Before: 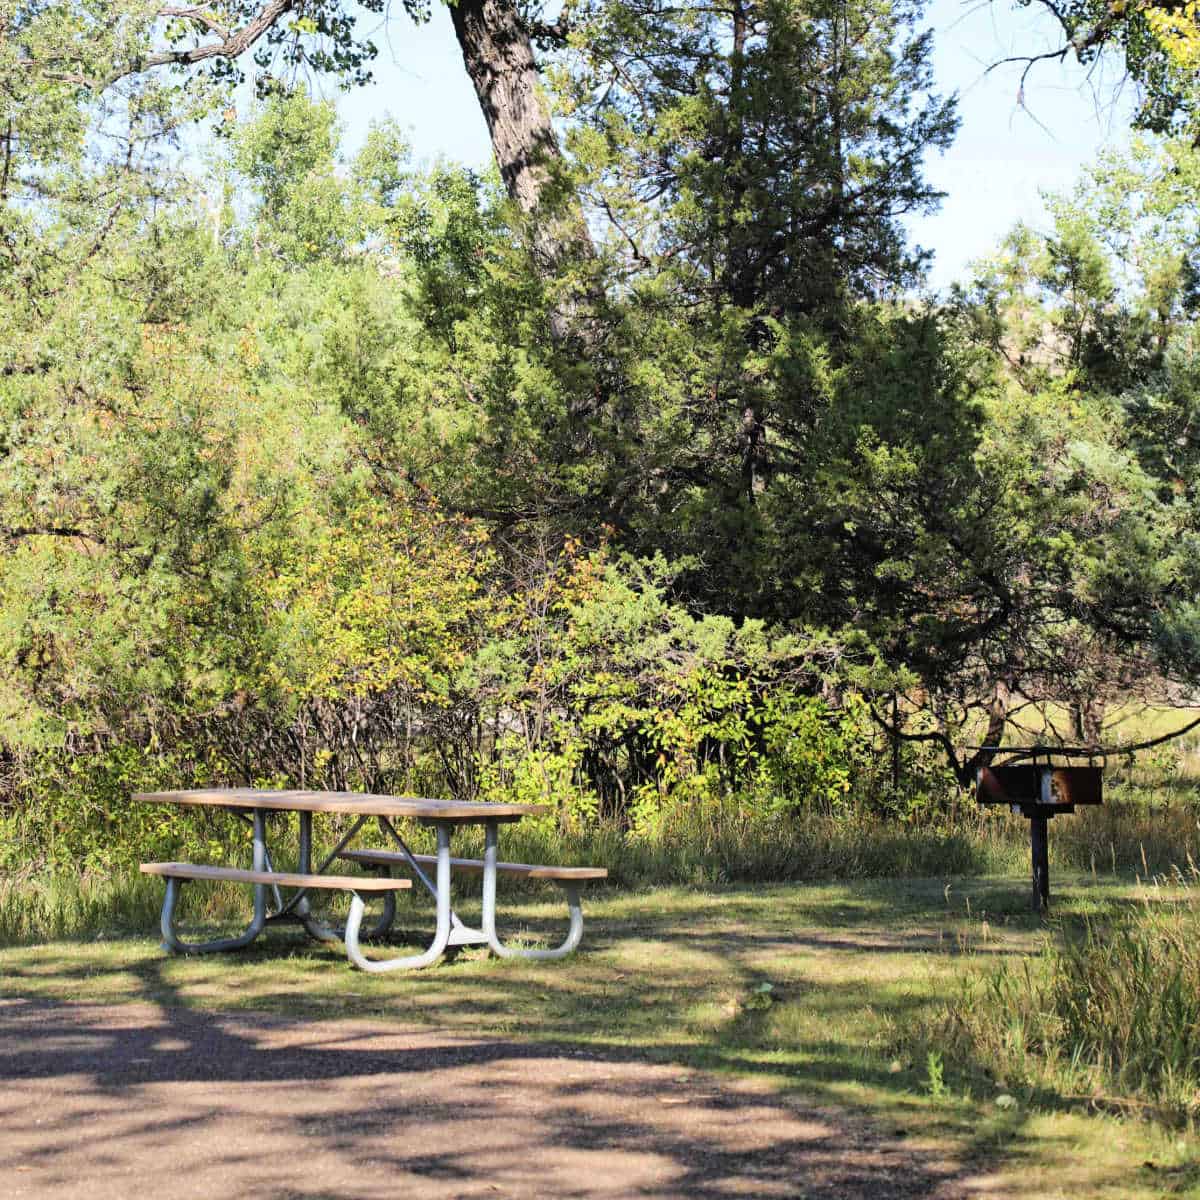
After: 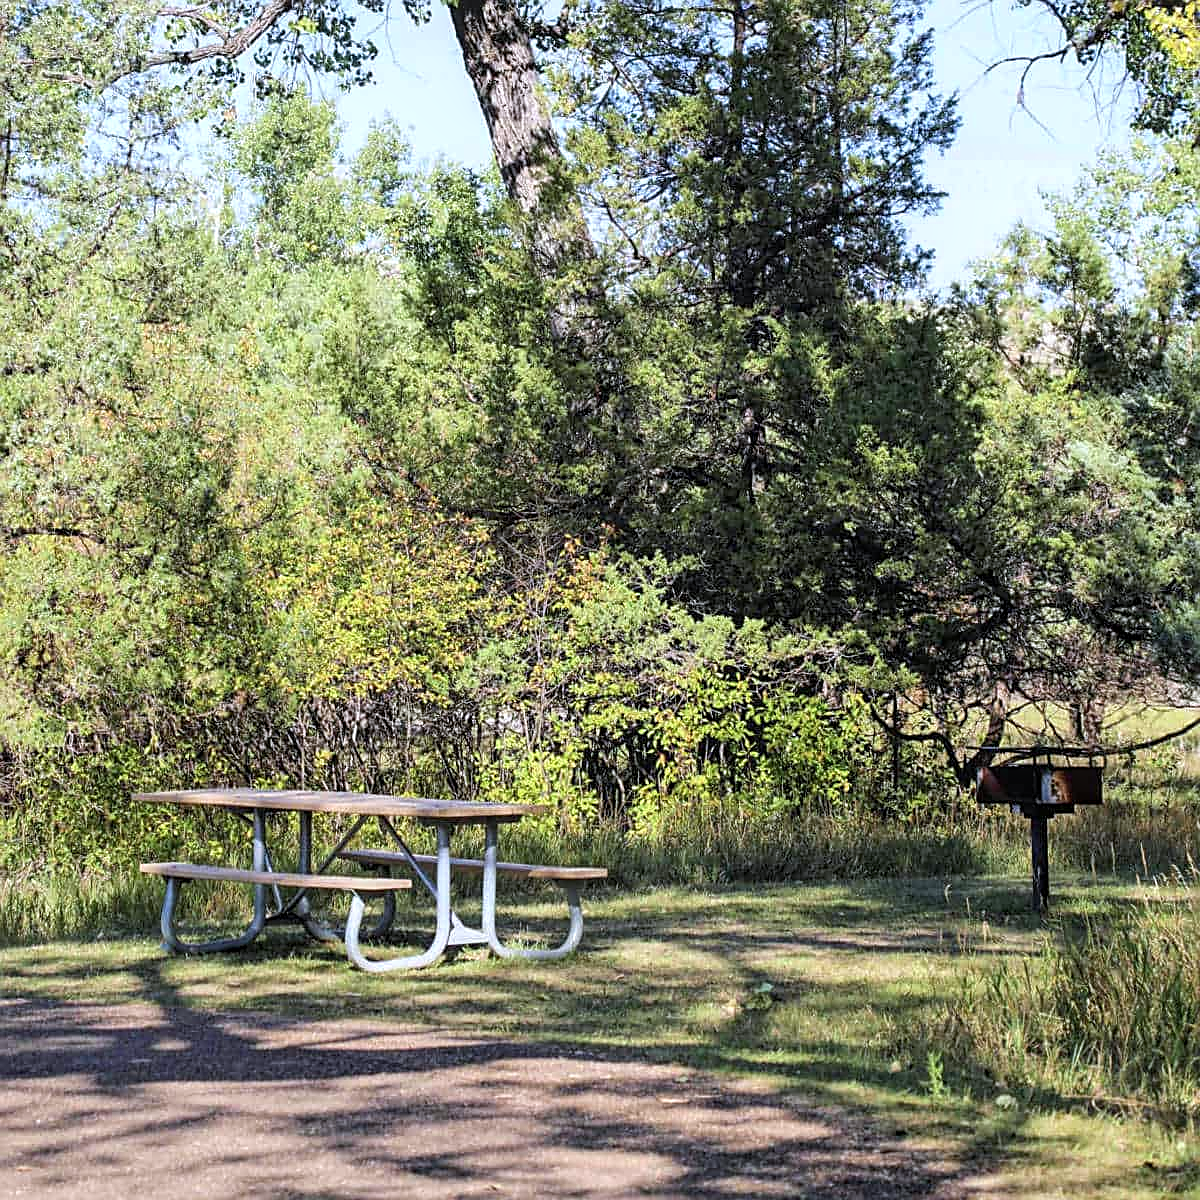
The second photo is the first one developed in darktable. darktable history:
sharpen: amount 0.575
local contrast: on, module defaults
color calibration: illuminant as shot in camera, x 0.358, y 0.373, temperature 4628.91 K
white balance: red 0.986, blue 1.01
